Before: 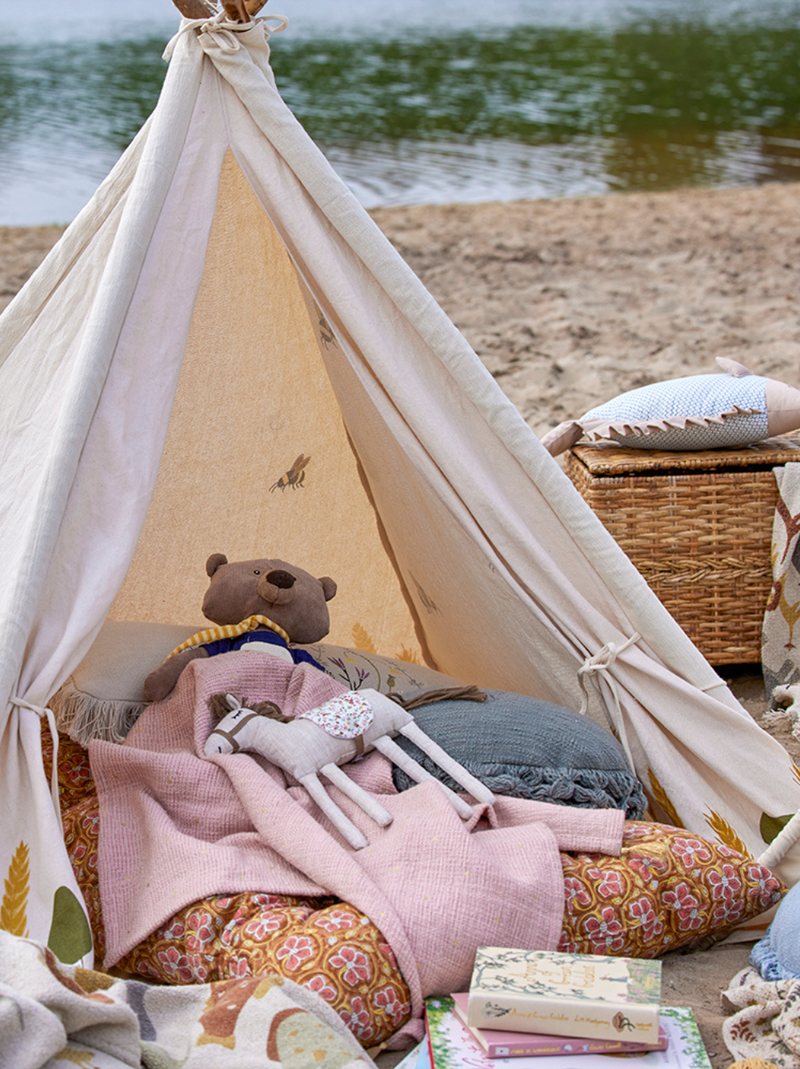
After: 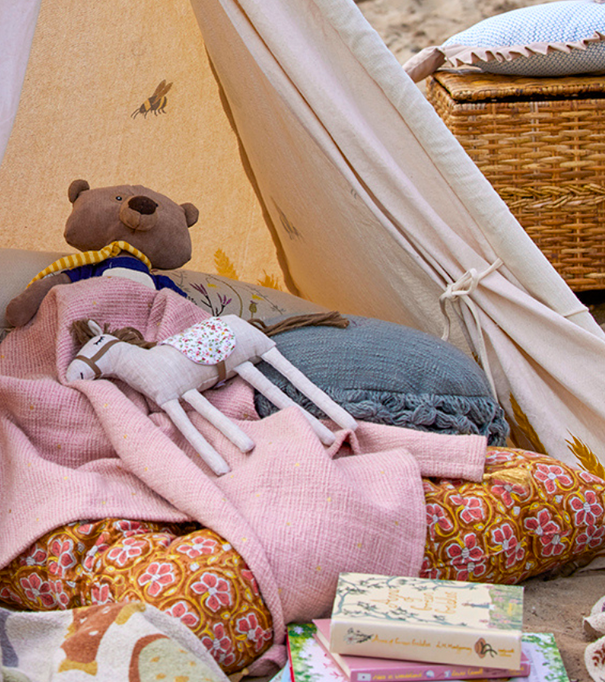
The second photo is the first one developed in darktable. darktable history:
crop and rotate: left 17.299%, top 35.115%, right 7.015%, bottom 1.024%
color balance rgb: perceptual saturation grading › global saturation 25%, global vibrance 20%
